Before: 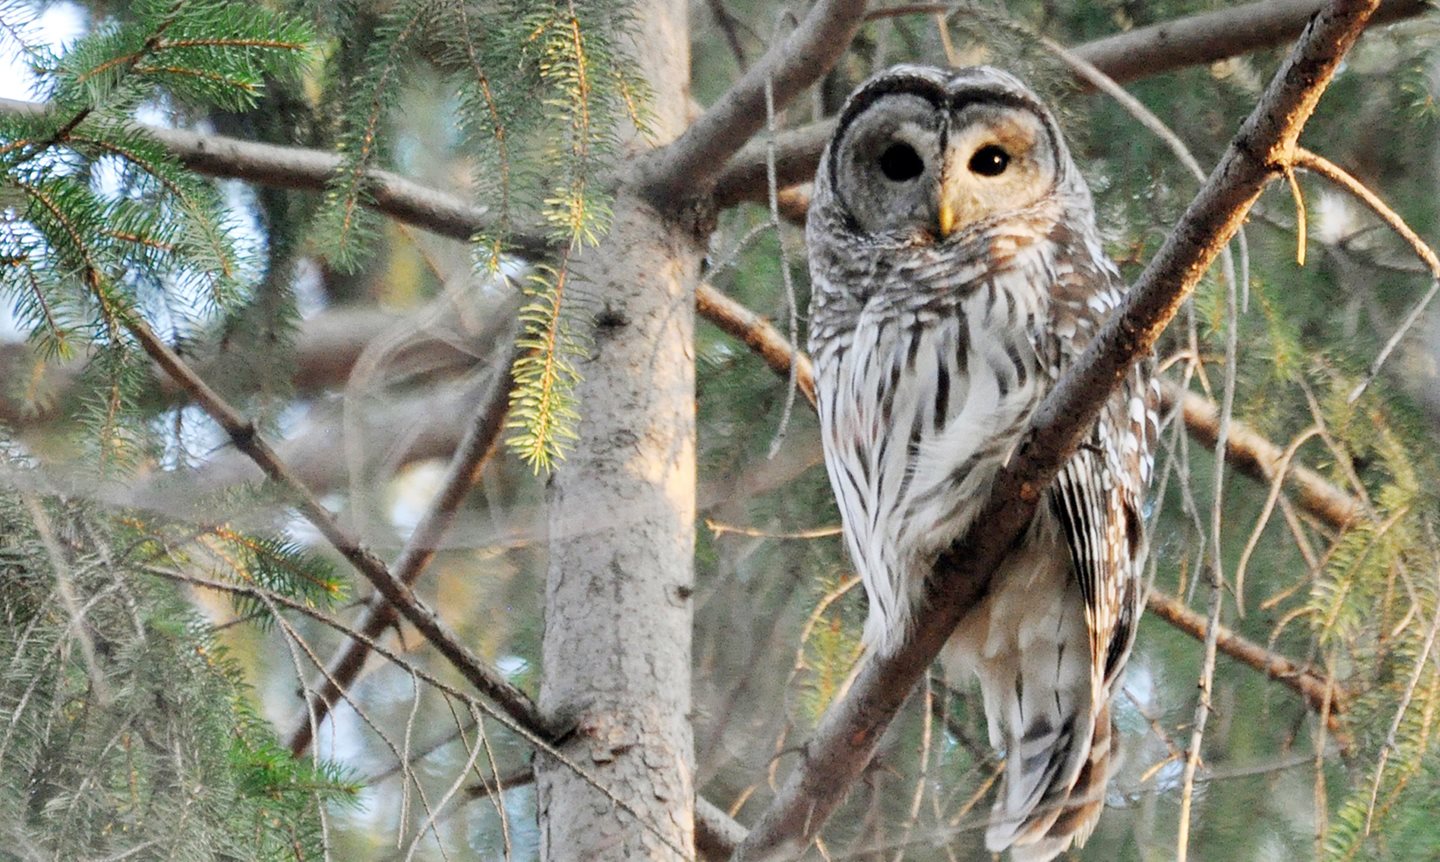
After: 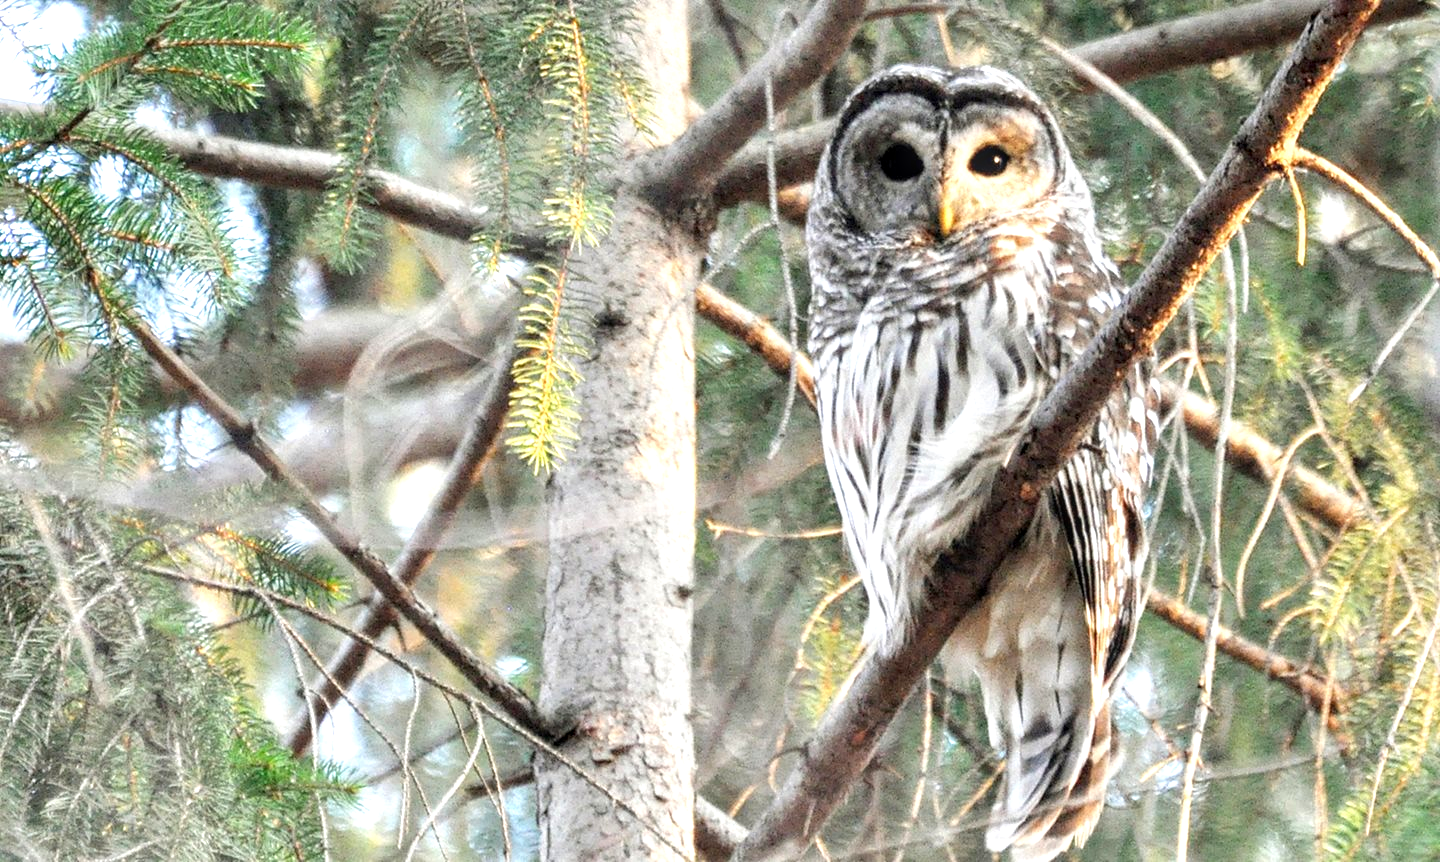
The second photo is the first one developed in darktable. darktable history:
exposure: exposure 0.741 EV, compensate highlight preservation false
local contrast: on, module defaults
